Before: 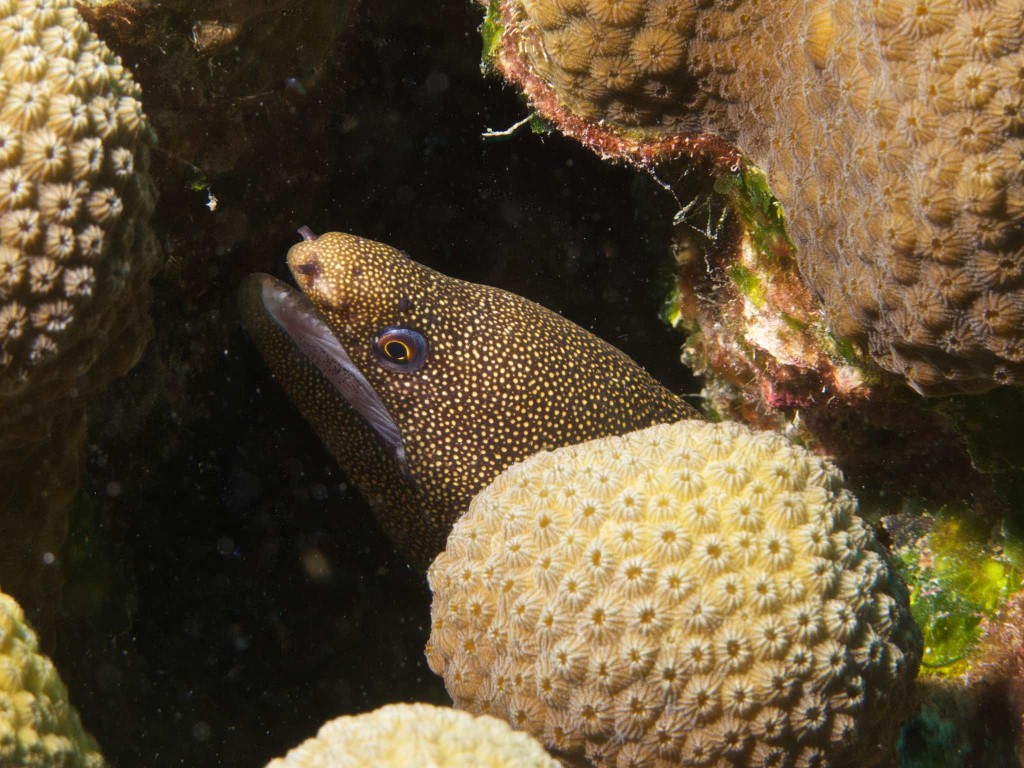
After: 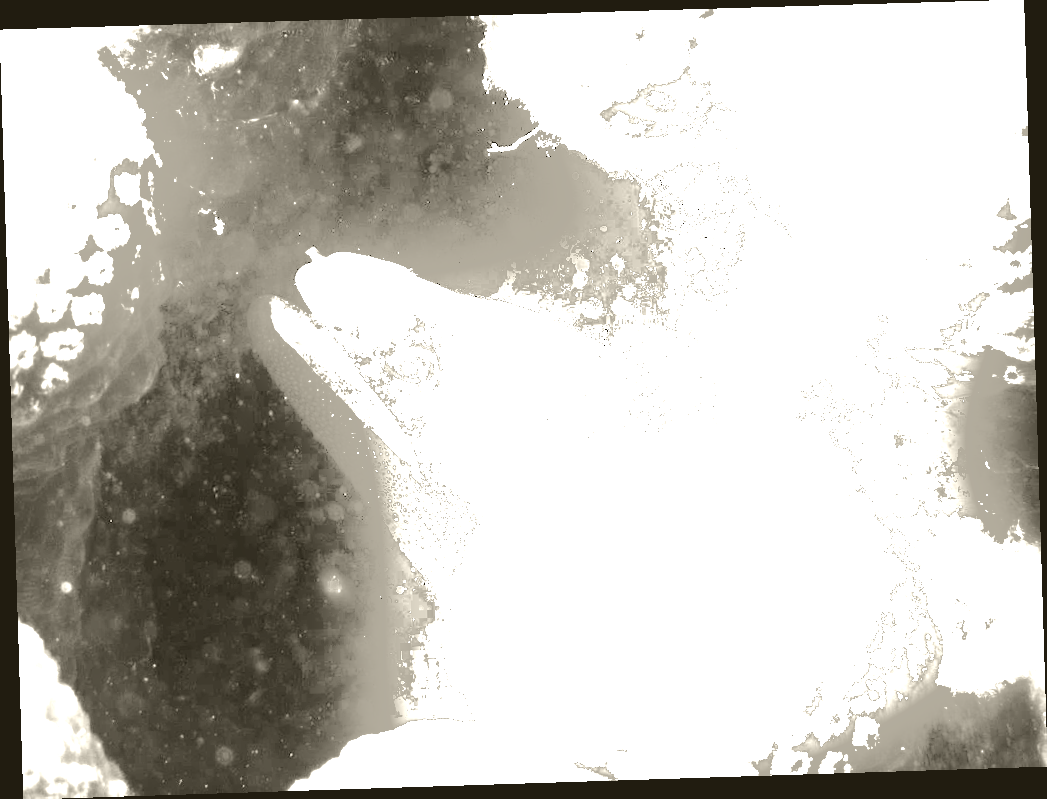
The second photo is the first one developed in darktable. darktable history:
white balance: red 8, blue 8
shadows and highlights: shadows -90, highlights 90, soften with gaussian
rotate and perspective: rotation -1.77°, lens shift (horizontal) 0.004, automatic cropping off
colorize: hue 41.44°, saturation 22%, source mix 60%, lightness 10.61%
